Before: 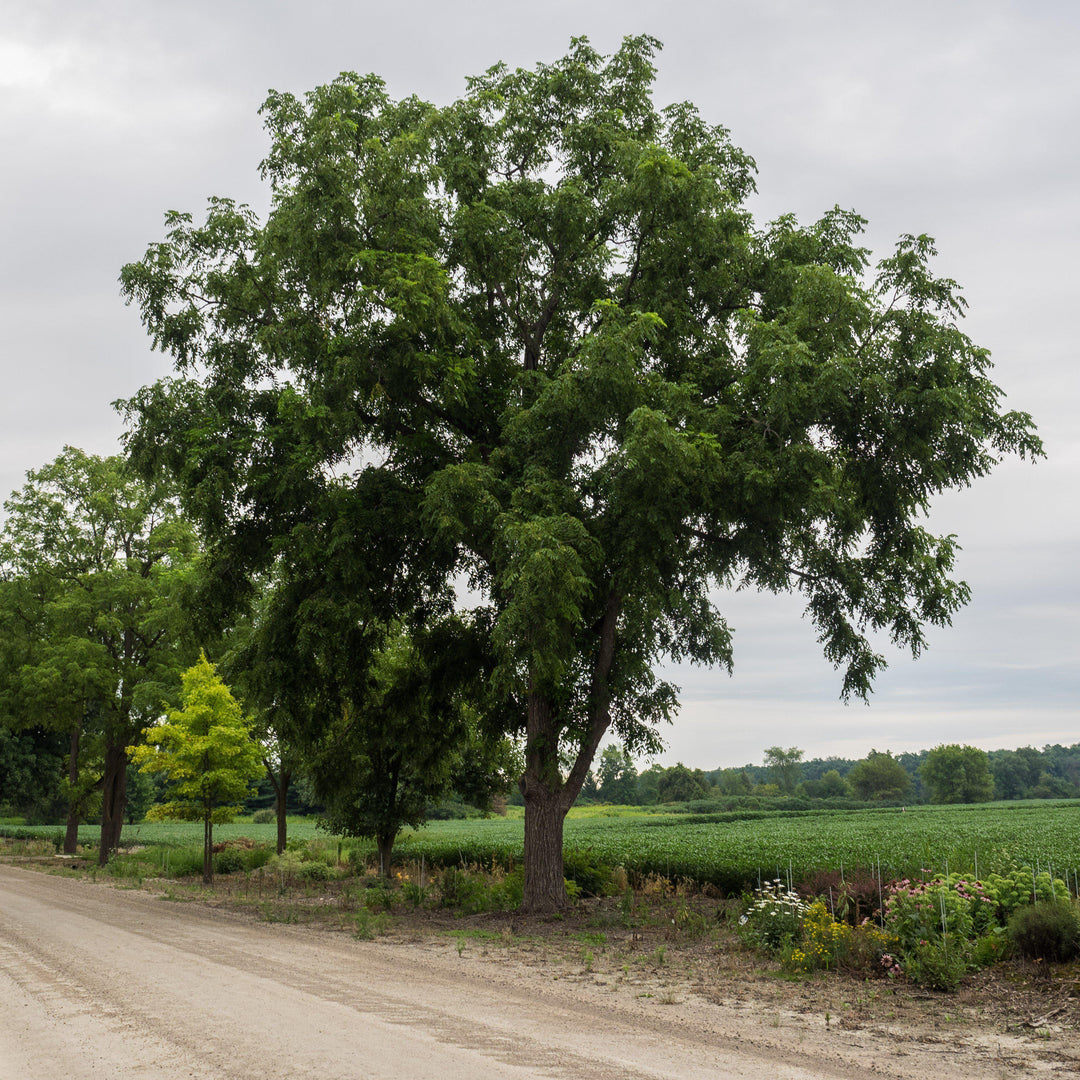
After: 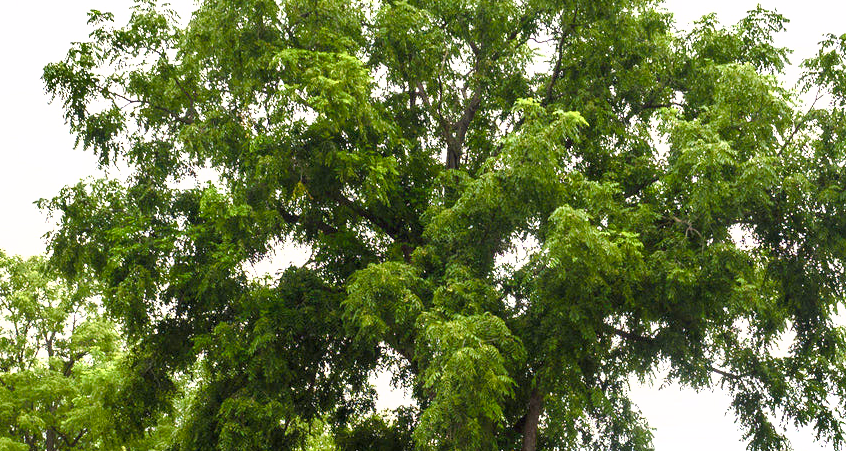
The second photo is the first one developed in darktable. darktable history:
crop: left 7.25%, top 18.648%, right 14.36%, bottom 39.543%
color balance rgb: highlights gain › luminance 6.66%, highlights gain › chroma 0.988%, highlights gain › hue 49.21°, perceptual saturation grading › global saturation 0.932%, perceptual saturation grading › highlights -17.419%, perceptual saturation grading › mid-tones 32.955%, perceptual saturation grading › shadows 50.558%, perceptual brilliance grading › global brilliance 2.923%, perceptual brilliance grading › highlights -2.901%, perceptual brilliance grading › shadows 3.233%
shadows and highlights: soften with gaussian
exposure: black level correction 0, exposure 1.412 EV, compensate highlight preservation false
